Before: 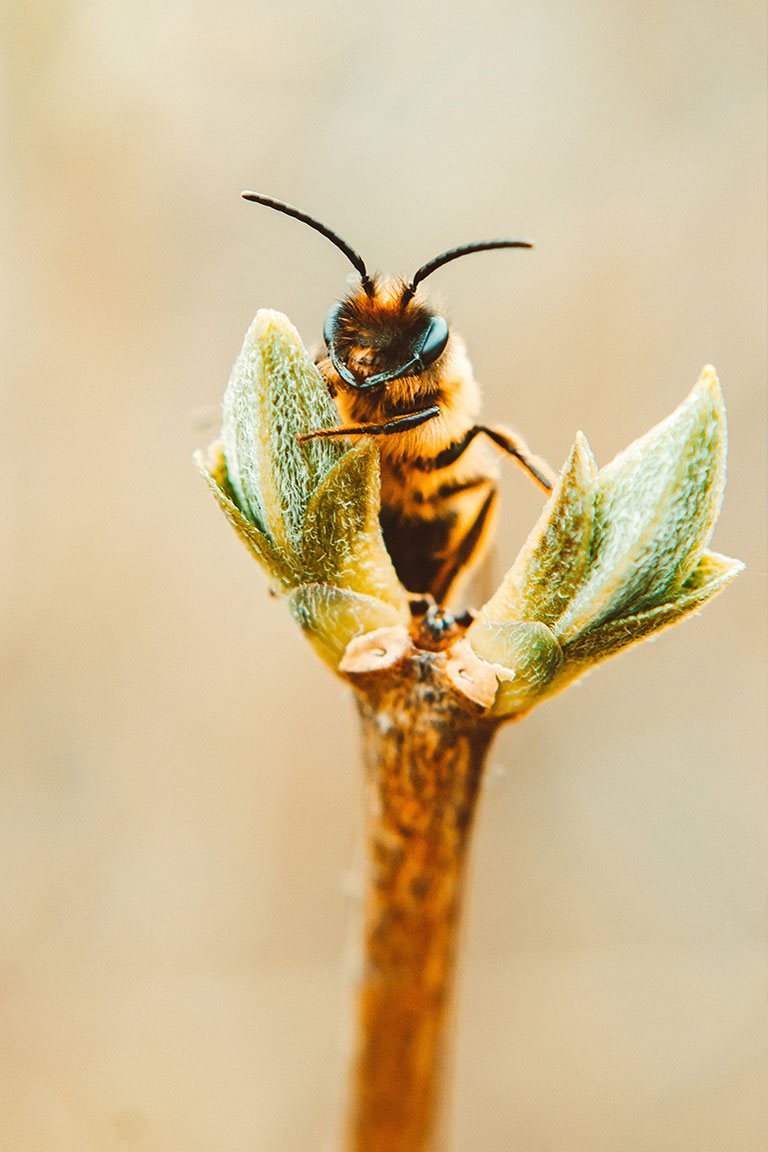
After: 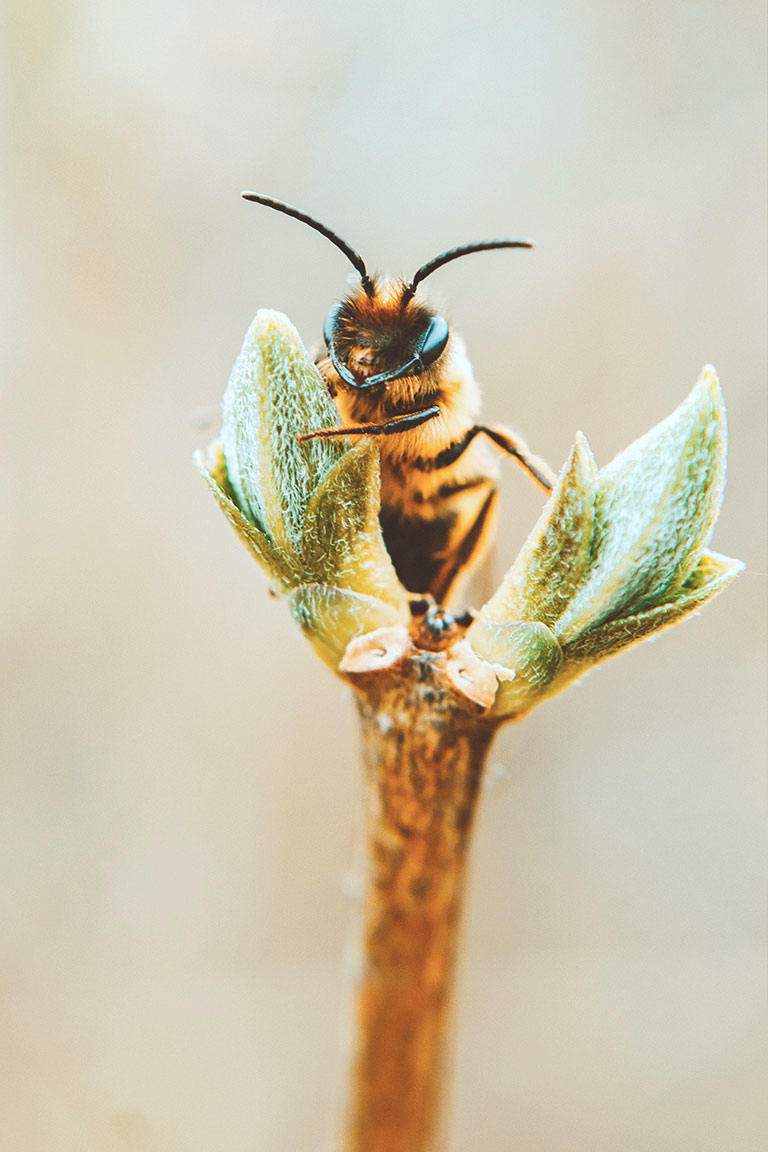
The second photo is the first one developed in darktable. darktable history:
color calibration: x 0.37, y 0.382, temperature 4313.32 K
color balance: lift [1.007, 1, 1, 1], gamma [1.097, 1, 1, 1]
